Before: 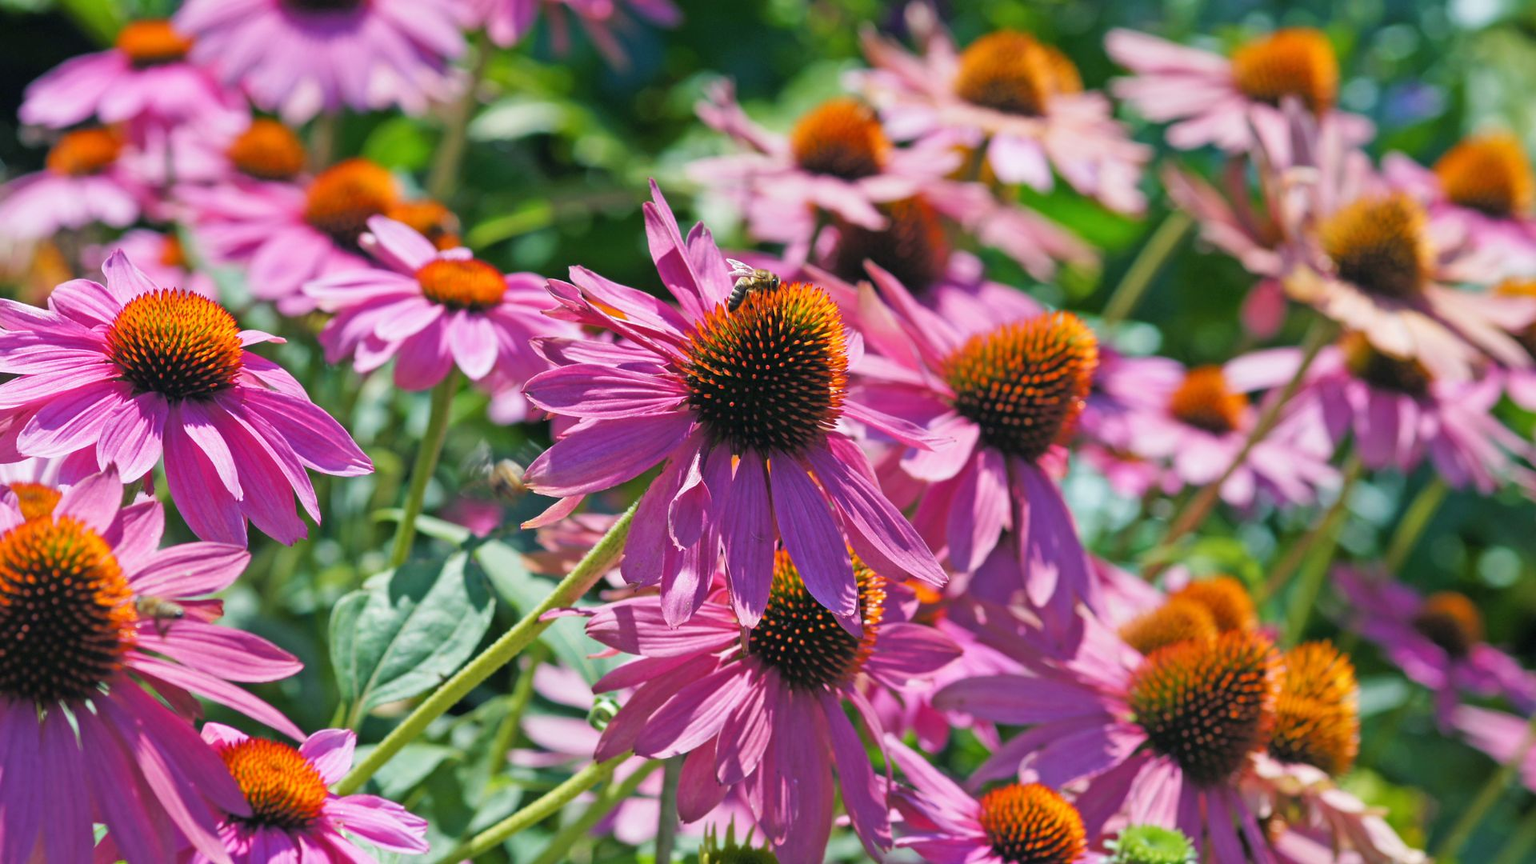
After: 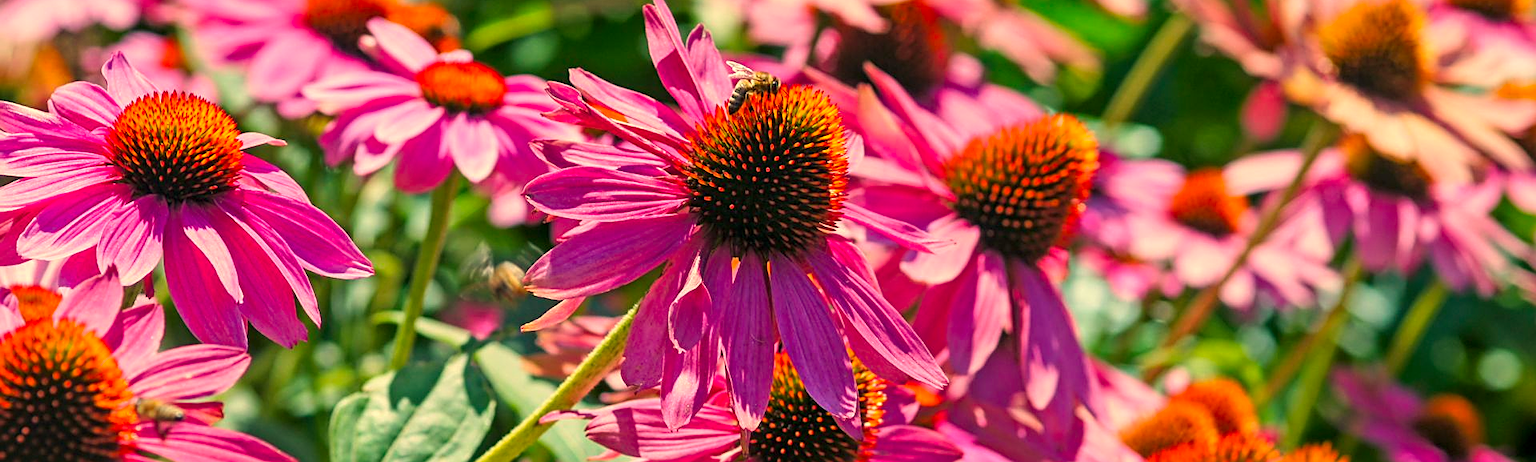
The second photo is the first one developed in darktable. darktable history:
sharpen: on, module defaults
contrast brightness saturation: contrast 0.09, saturation 0.28
white balance: red 1.123, blue 0.83
local contrast: on, module defaults
crop and rotate: top 23.043%, bottom 23.437%
